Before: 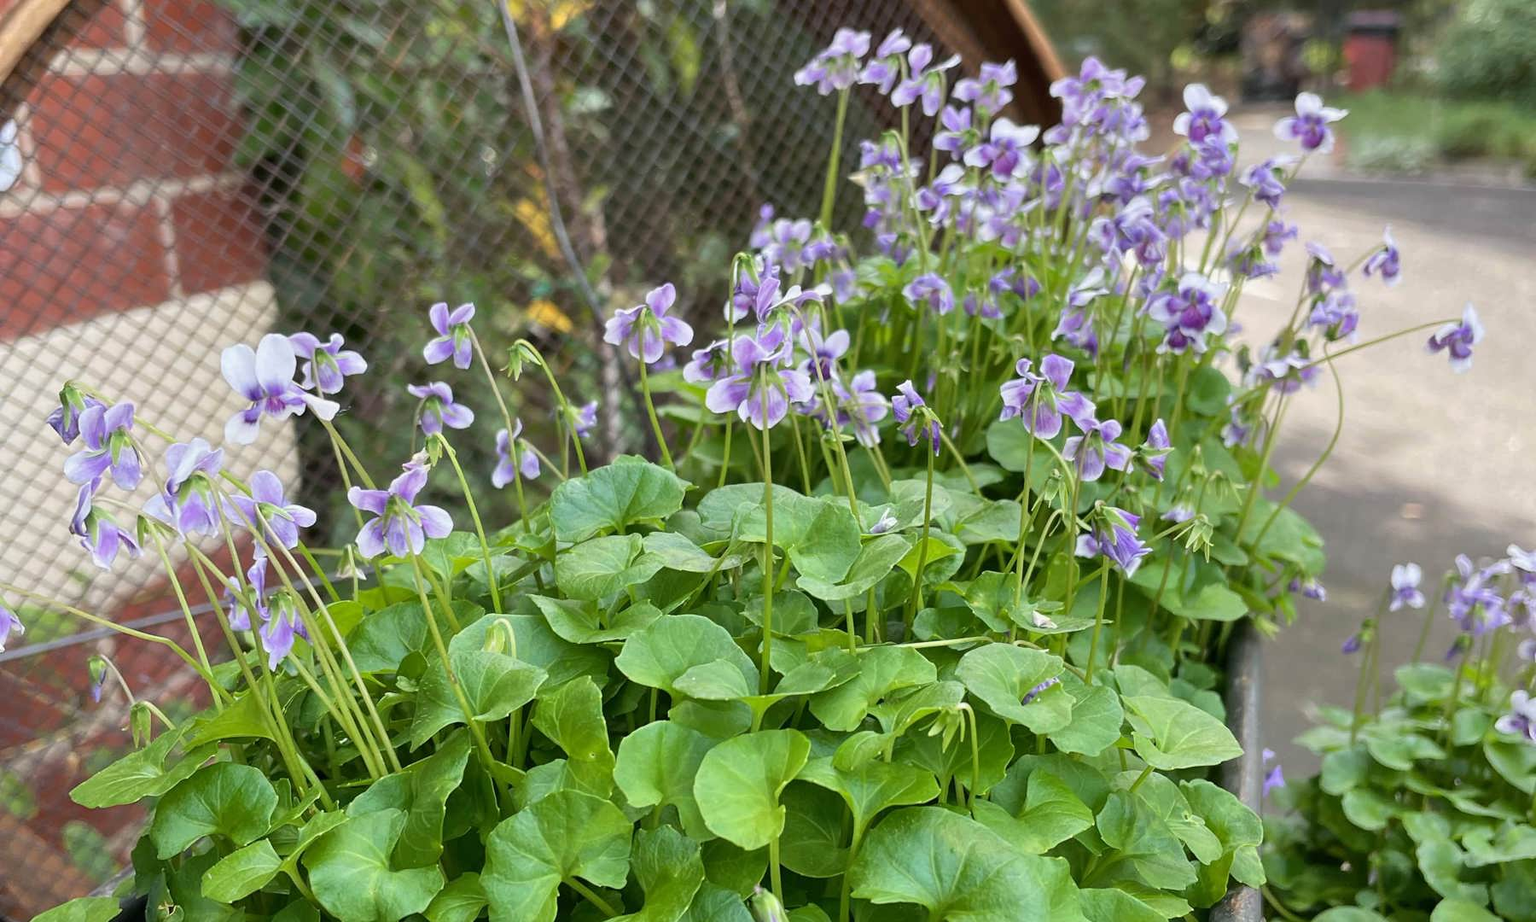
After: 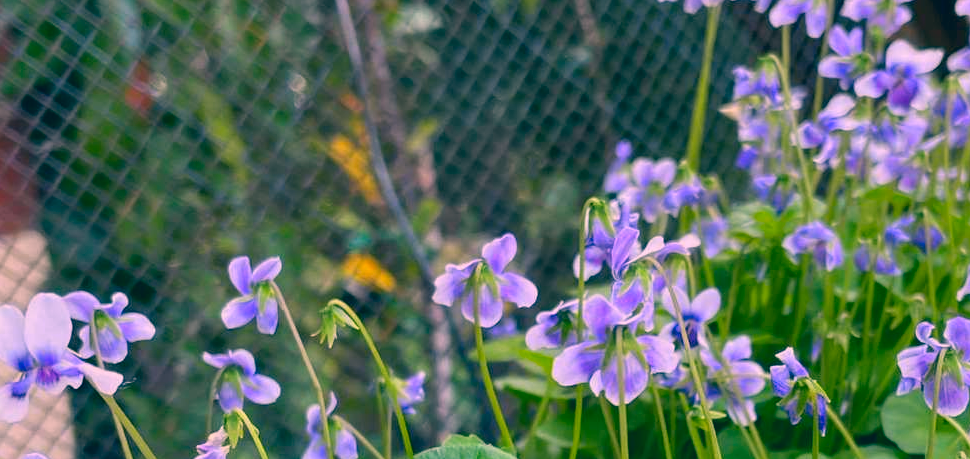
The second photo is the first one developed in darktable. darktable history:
color correction: highlights a* 17, highlights b* 0.199, shadows a* -15.34, shadows b* -14.62, saturation 1.52
crop: left 15.323%, top 9.128%, right 30.781%, bottom 48.312%
exposure: exposure -0.249 EV, compensate exposure bias true, compensate highlight preservation false
